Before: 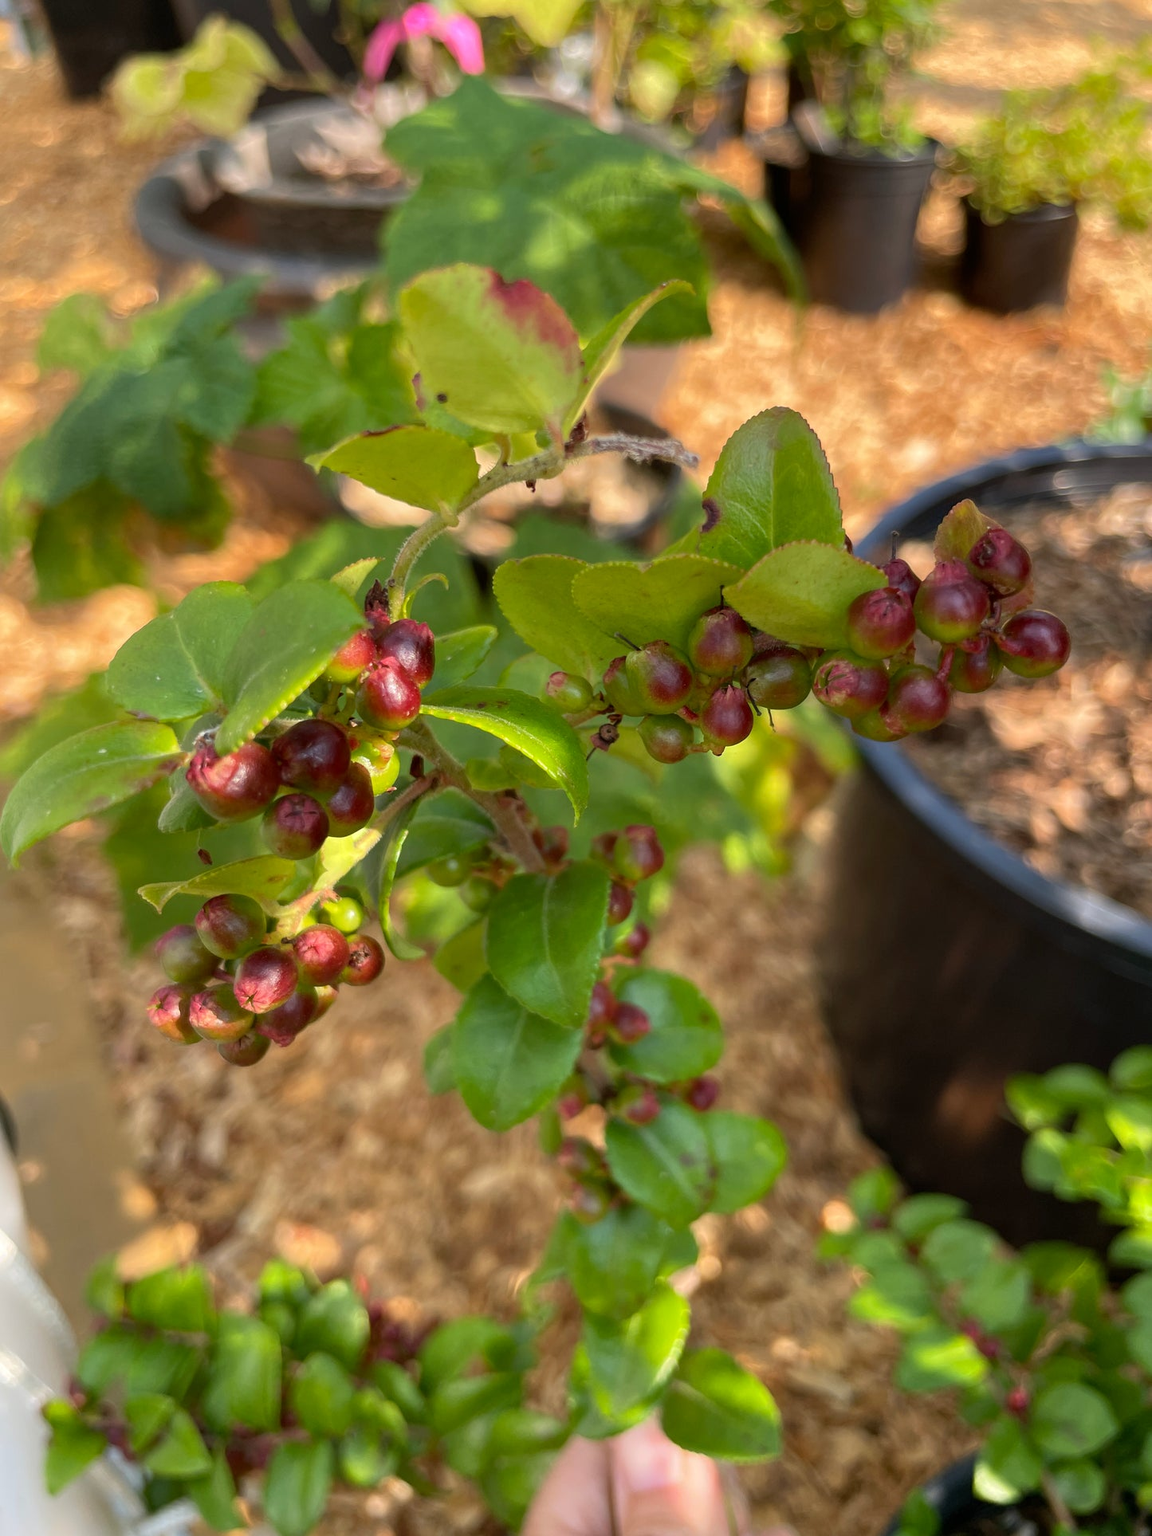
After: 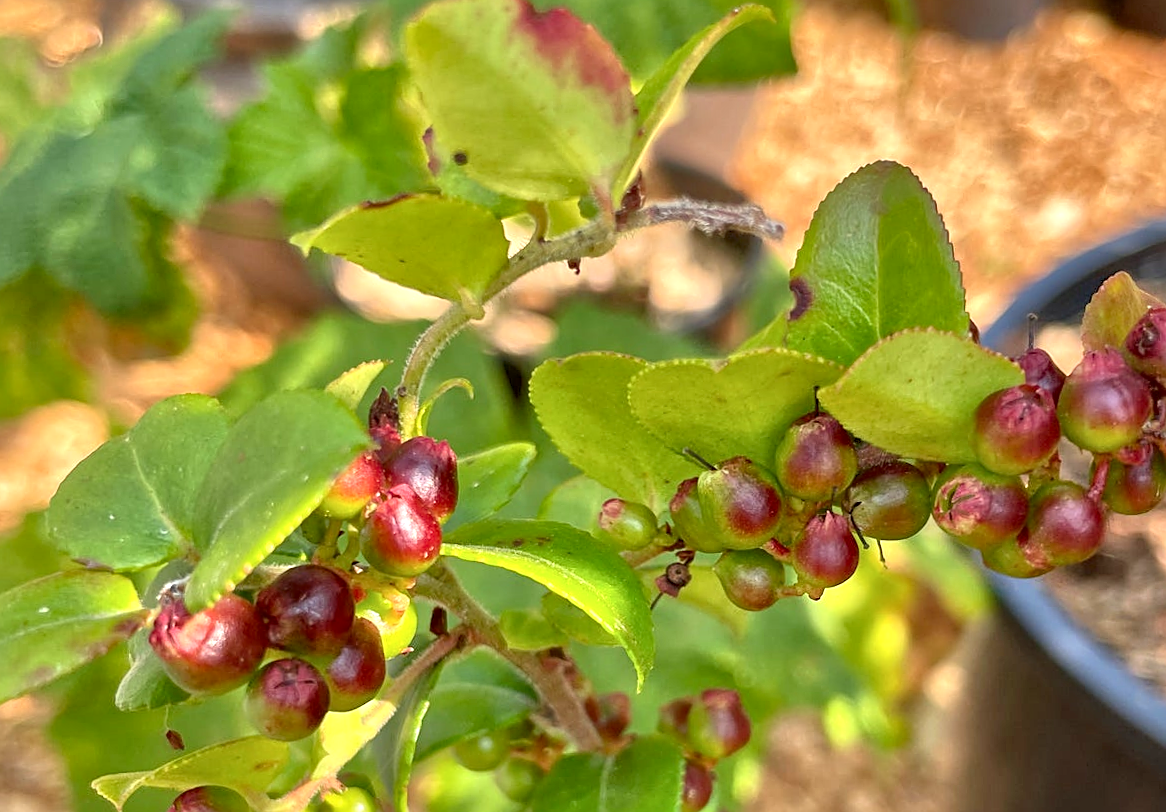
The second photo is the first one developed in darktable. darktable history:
local contrast: mode bilateral grid, contrast 20, coarseness 50, detail 150%, midtone range 0.2
tone equalizer: -7 EV 0.15 EV, -6 EV 0.6 EV, -5 EV 1.15 EV, -4 EV 1.33 EV, -3 EV 1.15 EV, -2 EV 0.6 EV, -1 EV 0.15 EV, mask exposure compensation -0.5 EV
shadows and highlights: shadows 20.55, highlights -20.99, soften with gaussian
crop: left 7.036%, top 18.398%, right 14.379%, bottom 40.043%
rotate and perspective: rotation -1.17°, automatic cropping off
sharpen: on, module defaults
rgb curve: curves: ch0 [(0, 0) (0.093, 0.159) (0.241, 0.265) (0.414, 0.42) (1, 1)], compensate middle gray true, preserve colors basic power
